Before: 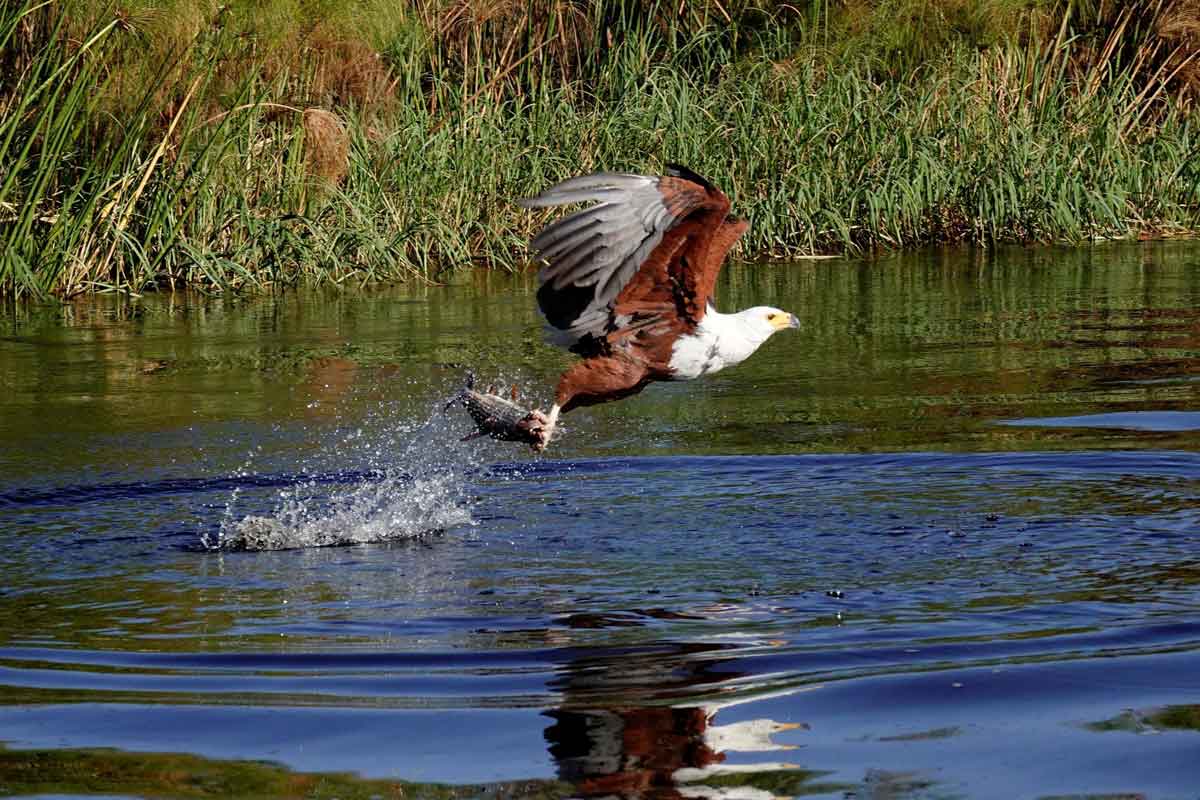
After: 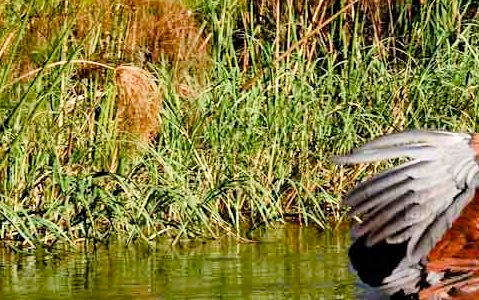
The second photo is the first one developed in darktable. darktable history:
crop: left 15.737%, top 5.431%, right 44.342%, bottom 56.968%
filmic rgb: black relative exposure -7.98 EV, white relative exposure 4.02 EV, hardness 4.1, latitude 49.29%, contrast 1.101, color science v6 (2022)
exposure: black level correction 0, exposure 1.001 EV, compensate highlight preservation false
color balance rgb: global offset › luminance 0.498%, perceptual saturation grading › global saturation 40.878%, perceptual saturation grading › highlights -50.389%, perceptual saturation grading › shadows 30.133%, global vibrance 20%
